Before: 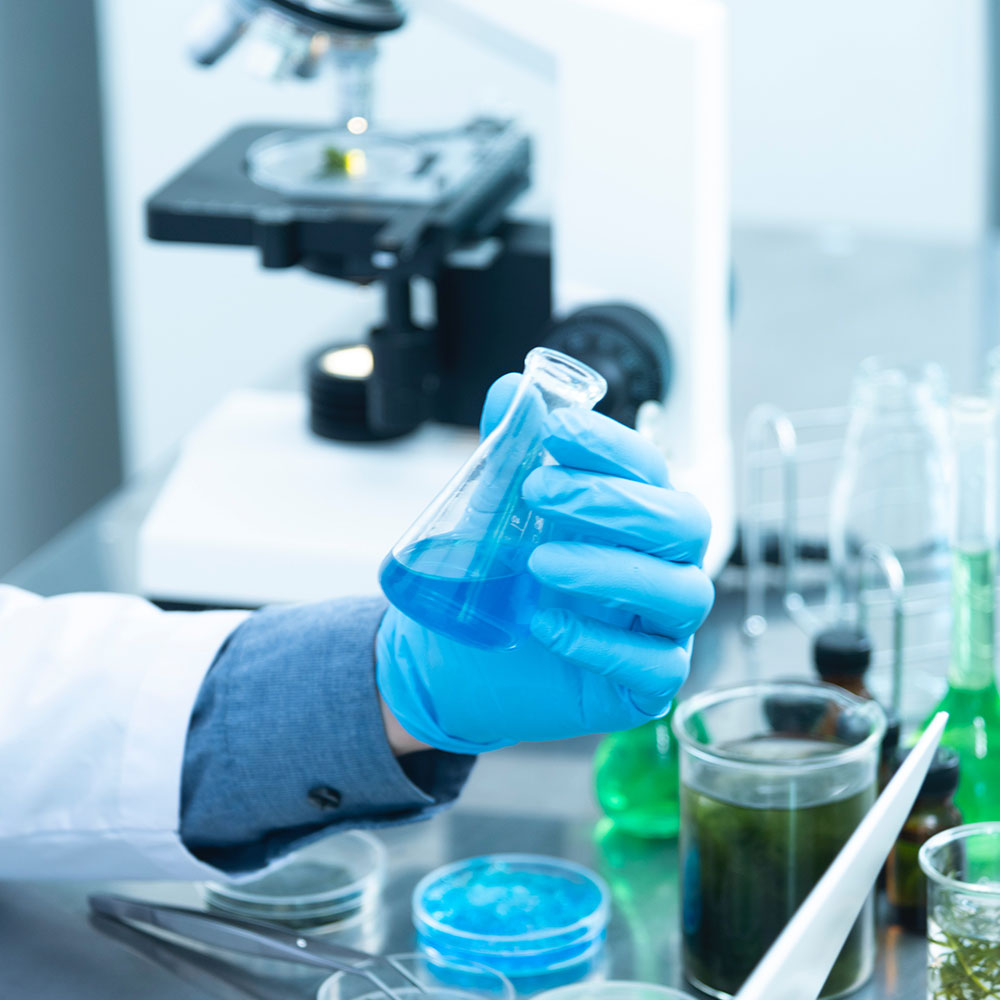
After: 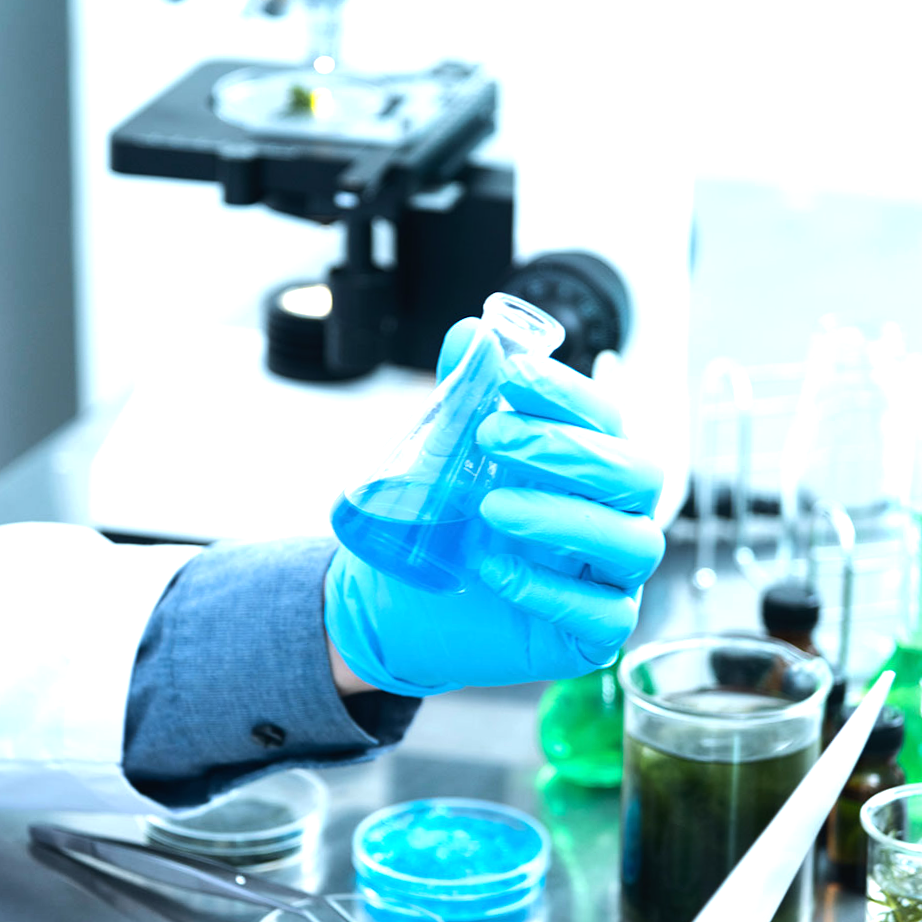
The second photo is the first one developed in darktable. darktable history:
tone equalizer: -8 EV -0.75 EV, -7 EV -0.7 EV, -6 EV -0.6 EV, -5 EV -0.4 EV, -3 EV 0.4 EV, -2 EV 0.6 EV, -1 EV 0.7 EV, +0 EV 0.75 EV, edges refinement/feathering 500, mask exposure compensation -1.57 EV, preserve details no
crop and rotate: angle -1.96°, left 3.097%, top 4.154%, right 1.586%, bottom 0.529%
